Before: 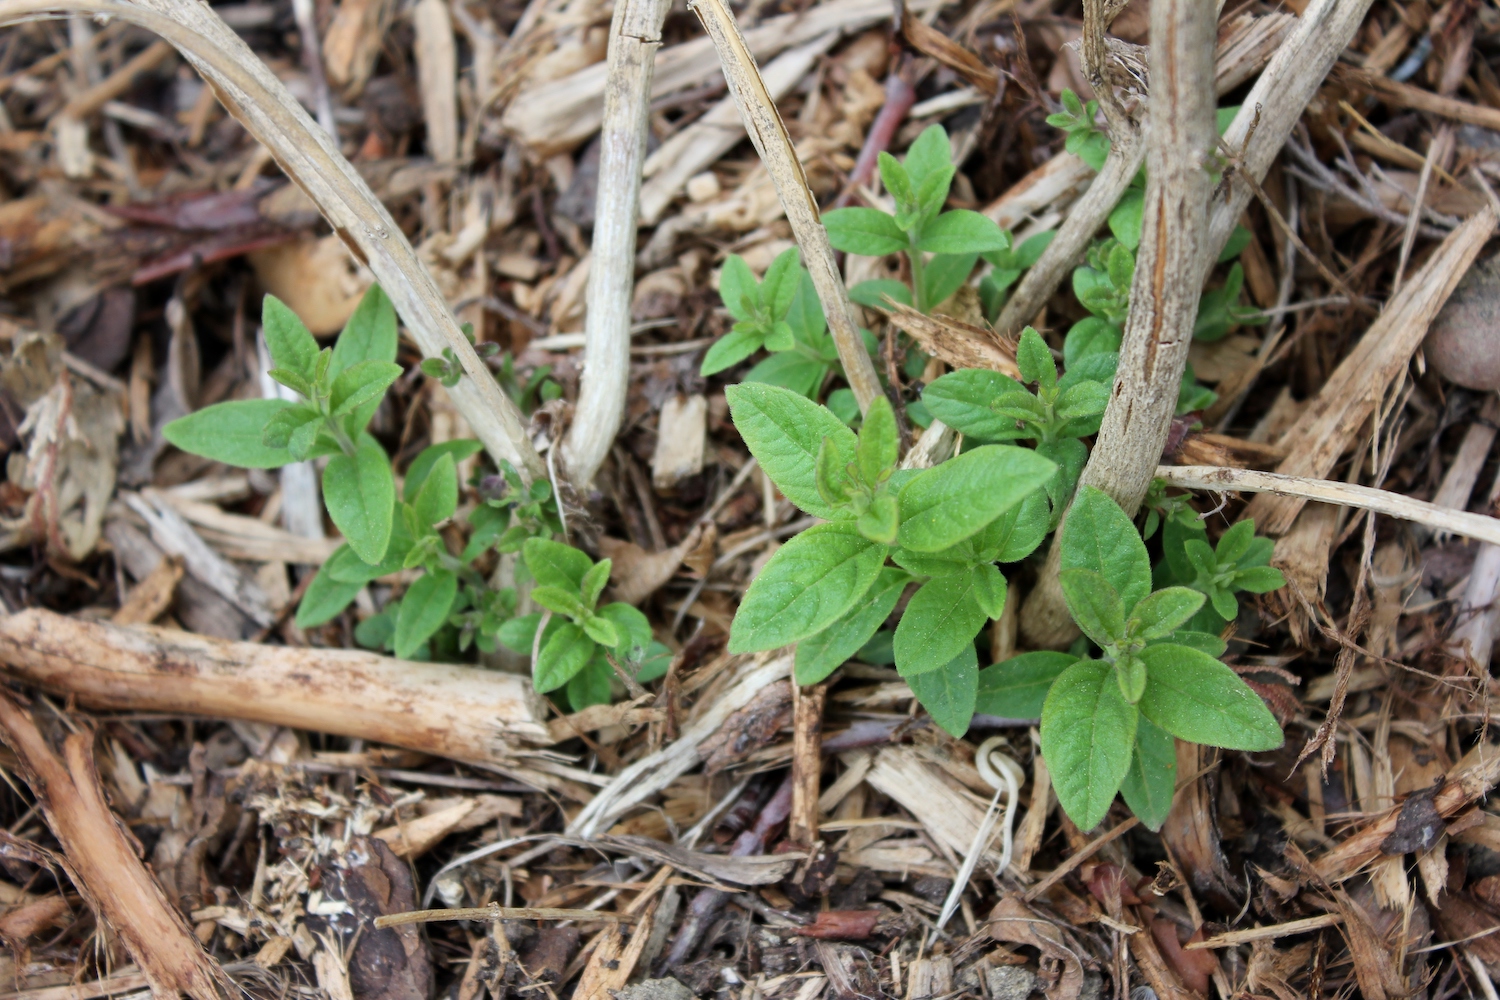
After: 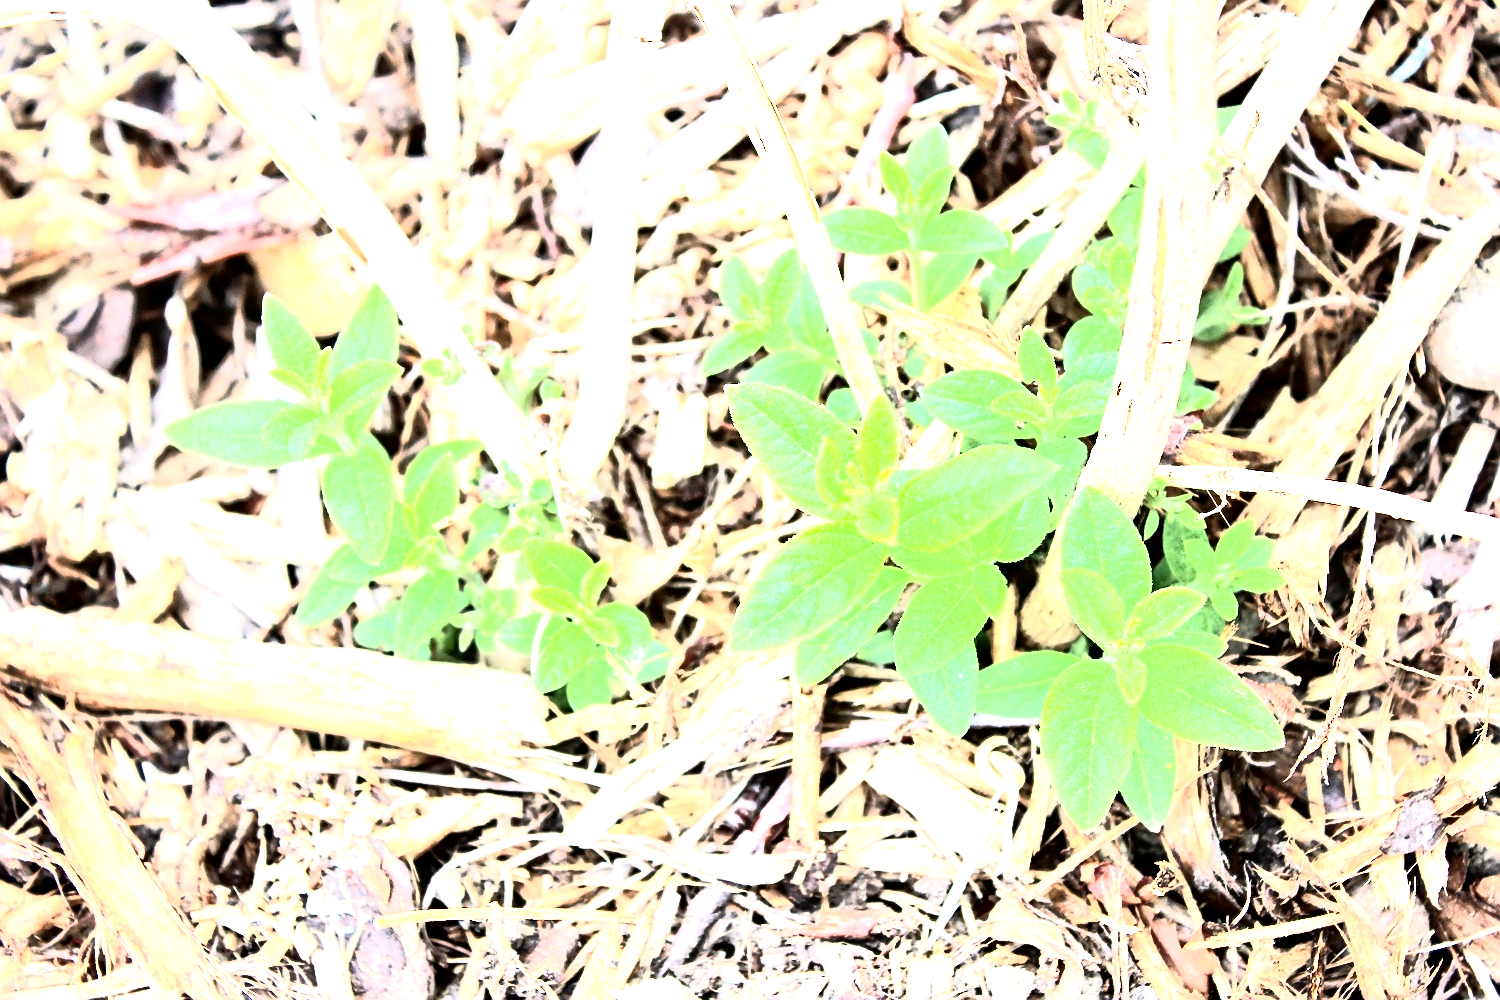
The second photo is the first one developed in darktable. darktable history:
sharpen: on, module defaults
contrast brightness saturation: contrast 0.493, saturation -0.082
exposure: exposure 2.911 EV, compensate highlight preservation false
tone equalizer: -8 EV -1.85 EV, -7 EV -1.16 EV, -6 EV -1.64 EV, edges refinement/feathering 500, mask exposure compensation -1.57 EV, preserve details no
